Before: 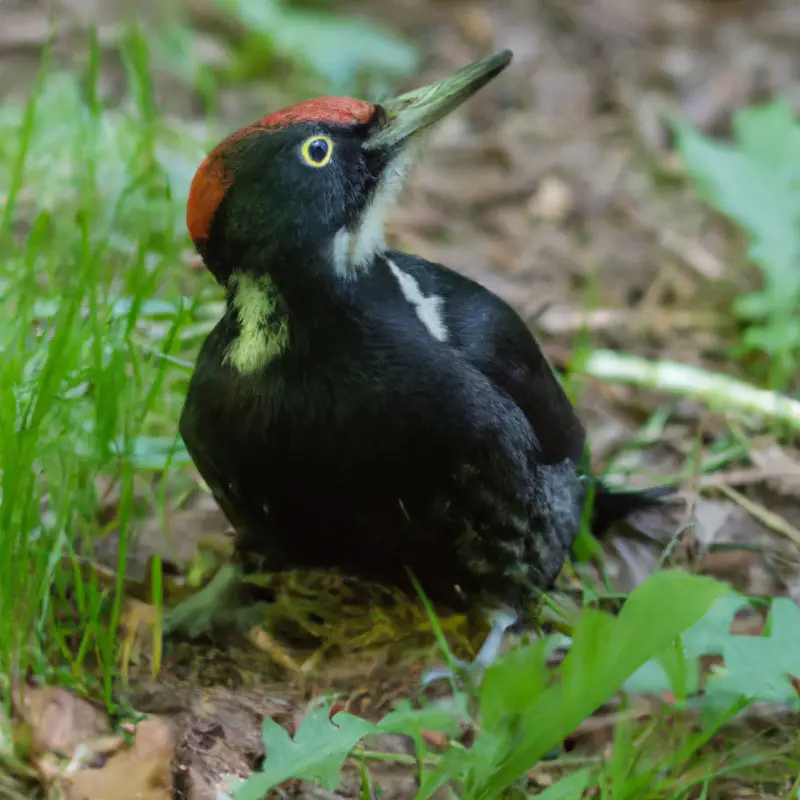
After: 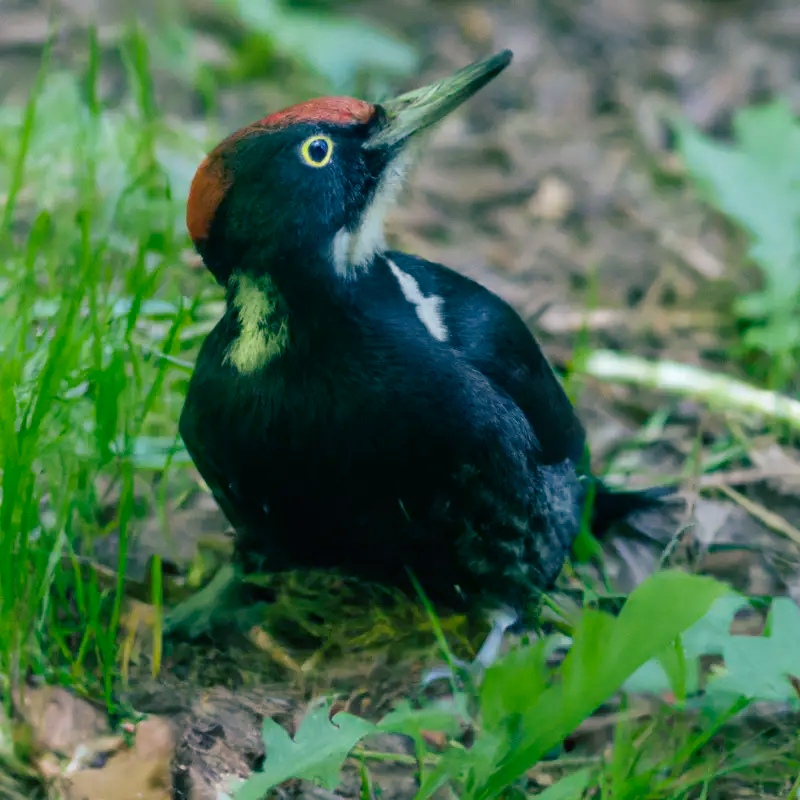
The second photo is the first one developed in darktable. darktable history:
color balance rgb: shadows lift › luminance -28.534%, shadows lift › chroma 10.012%, shadows lift › hue 227.78°, power › chroma 0.523%, power › hue 261.62°, perceptual saturation grading › global saturation 8.067%, perceptual saturation grading › shadows 3.629%
